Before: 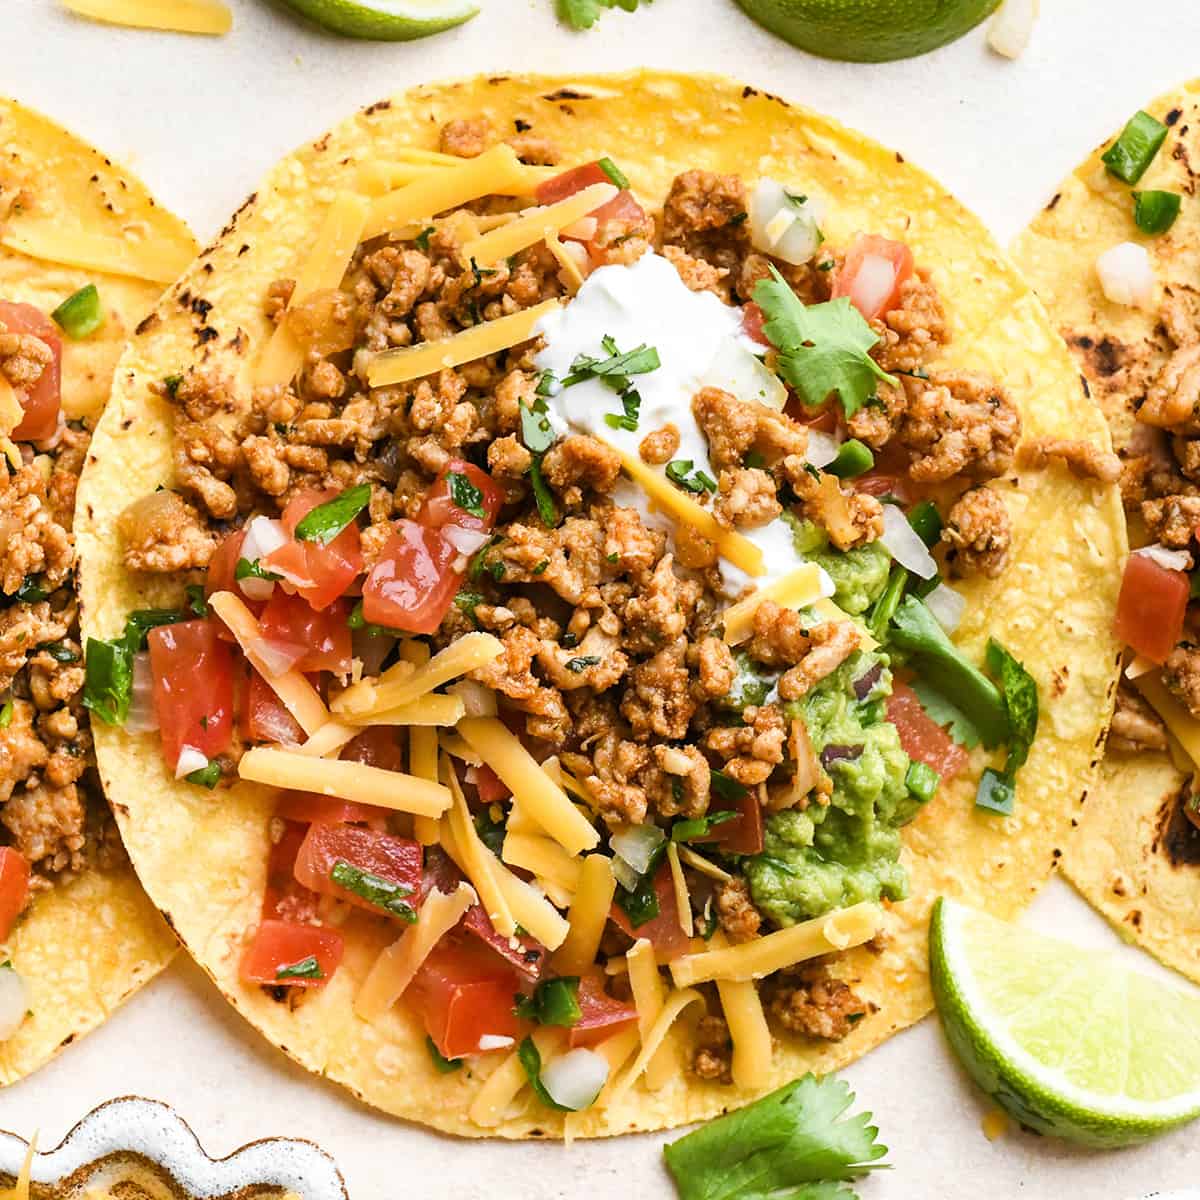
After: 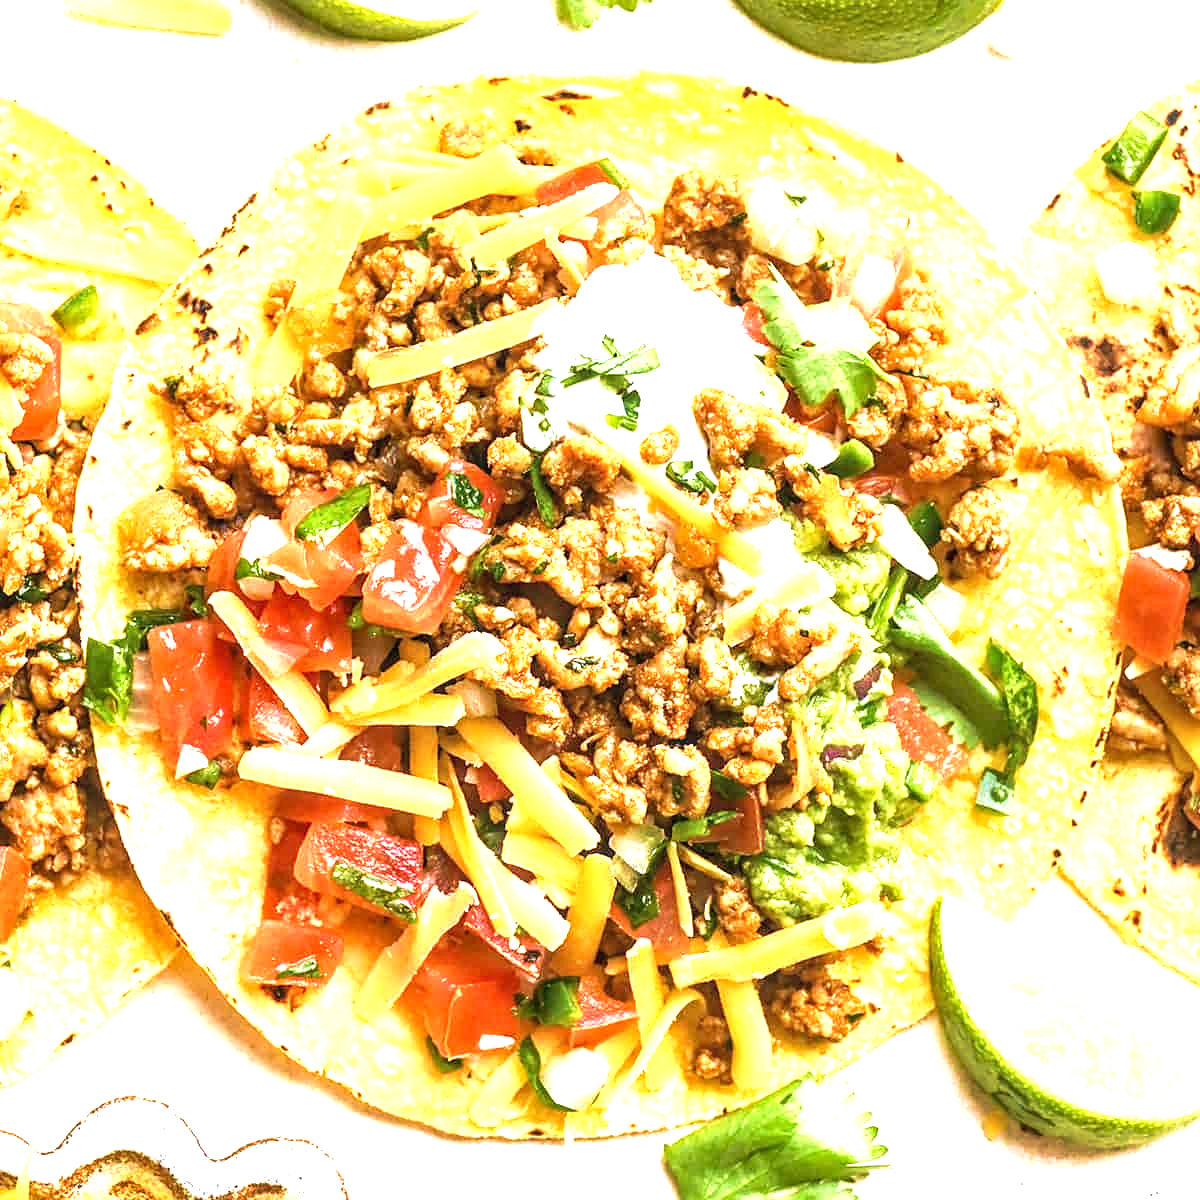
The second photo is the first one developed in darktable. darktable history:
local contrast: on, module defaults
sharpen: amount 0.2
exposure: exposure 1.2 EV, compensate highlight preservation false
velvia: strength 75%
